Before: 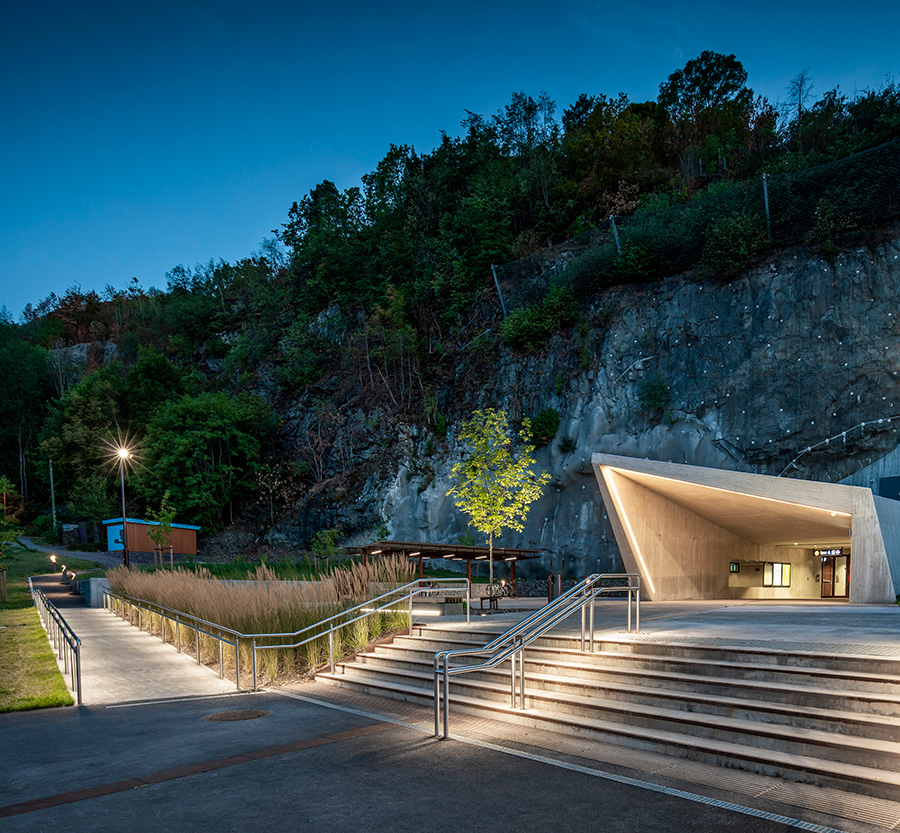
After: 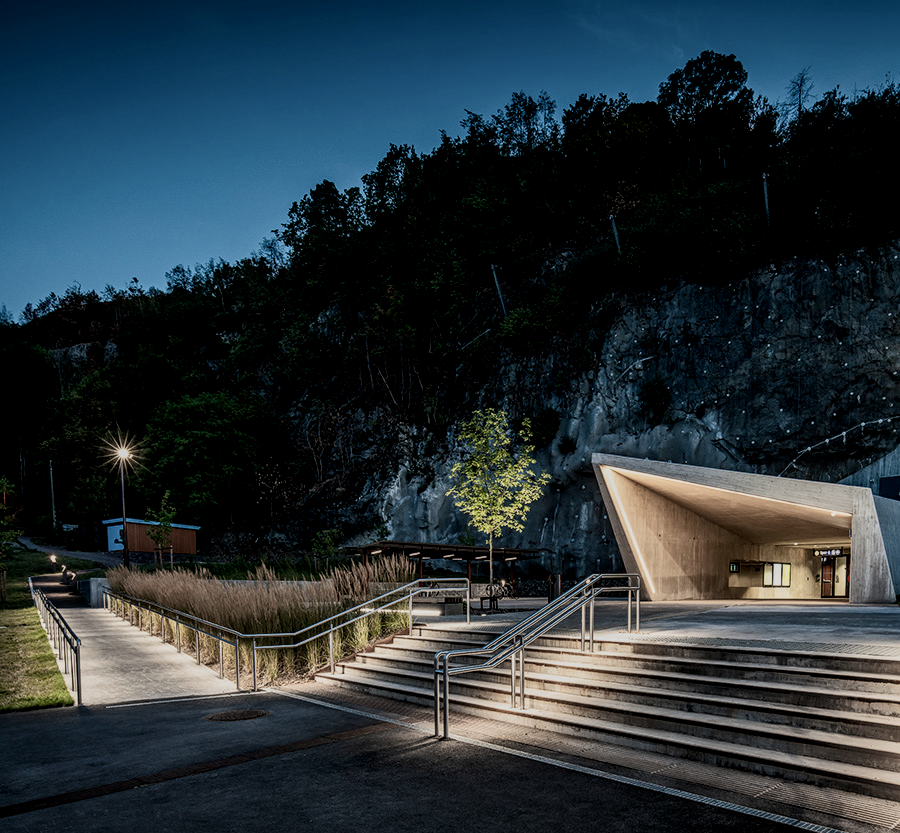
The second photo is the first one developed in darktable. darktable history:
color balance rgb: perceptual saturation grading › highlights -31.88%, perceptual saturation grading › mid-tones 5.8%, perceptual saturation grading › shadows 18.12%, perceptual brilliance grading › highlights 3.62%, perceptual brilliance grading › mid-tones -18.12%, perceptual brilliance grading › shadows -41.3%
local contrast: detail 130%
filmic rgb: black relative exposure -7.15 EV, white relative exposure 5.36 EV, hardness 3.02, color science v6 (2022)
